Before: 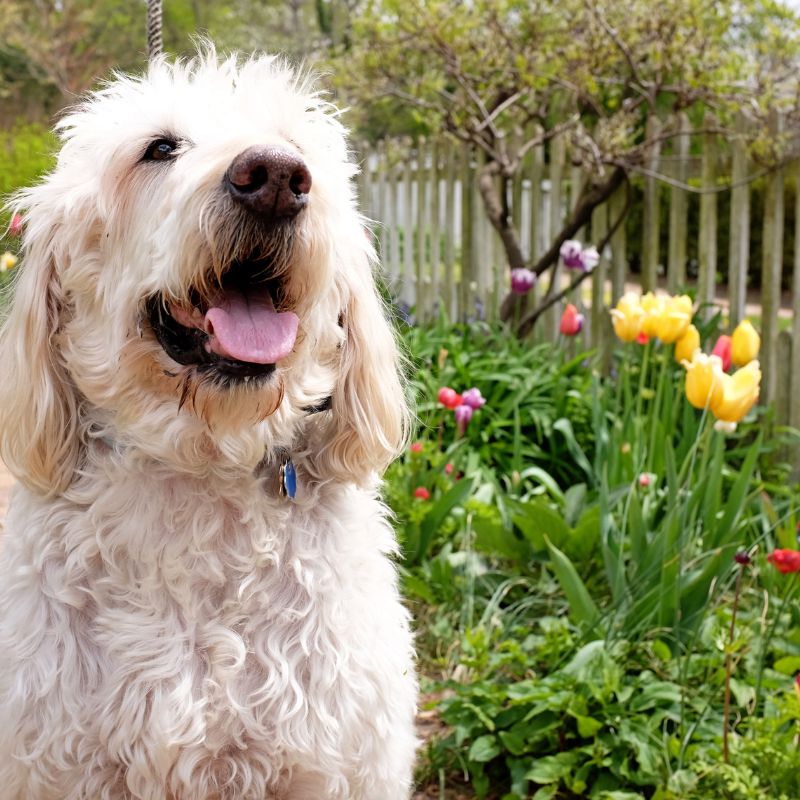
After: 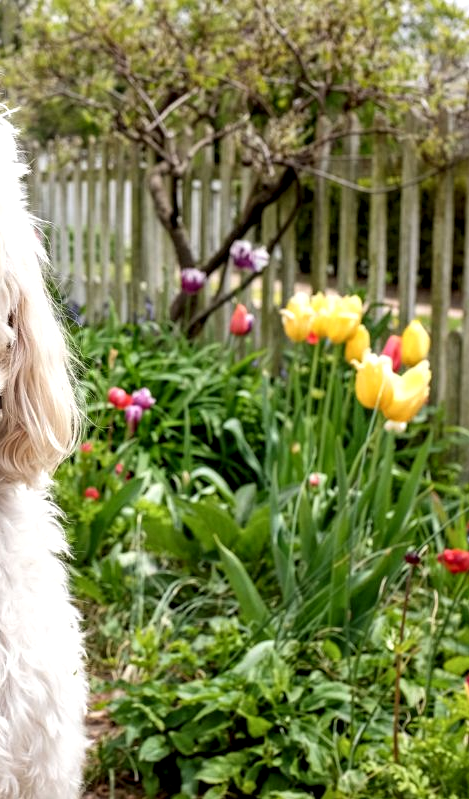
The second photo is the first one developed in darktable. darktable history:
local contrast: detail 144%
crop: left 41.355%
